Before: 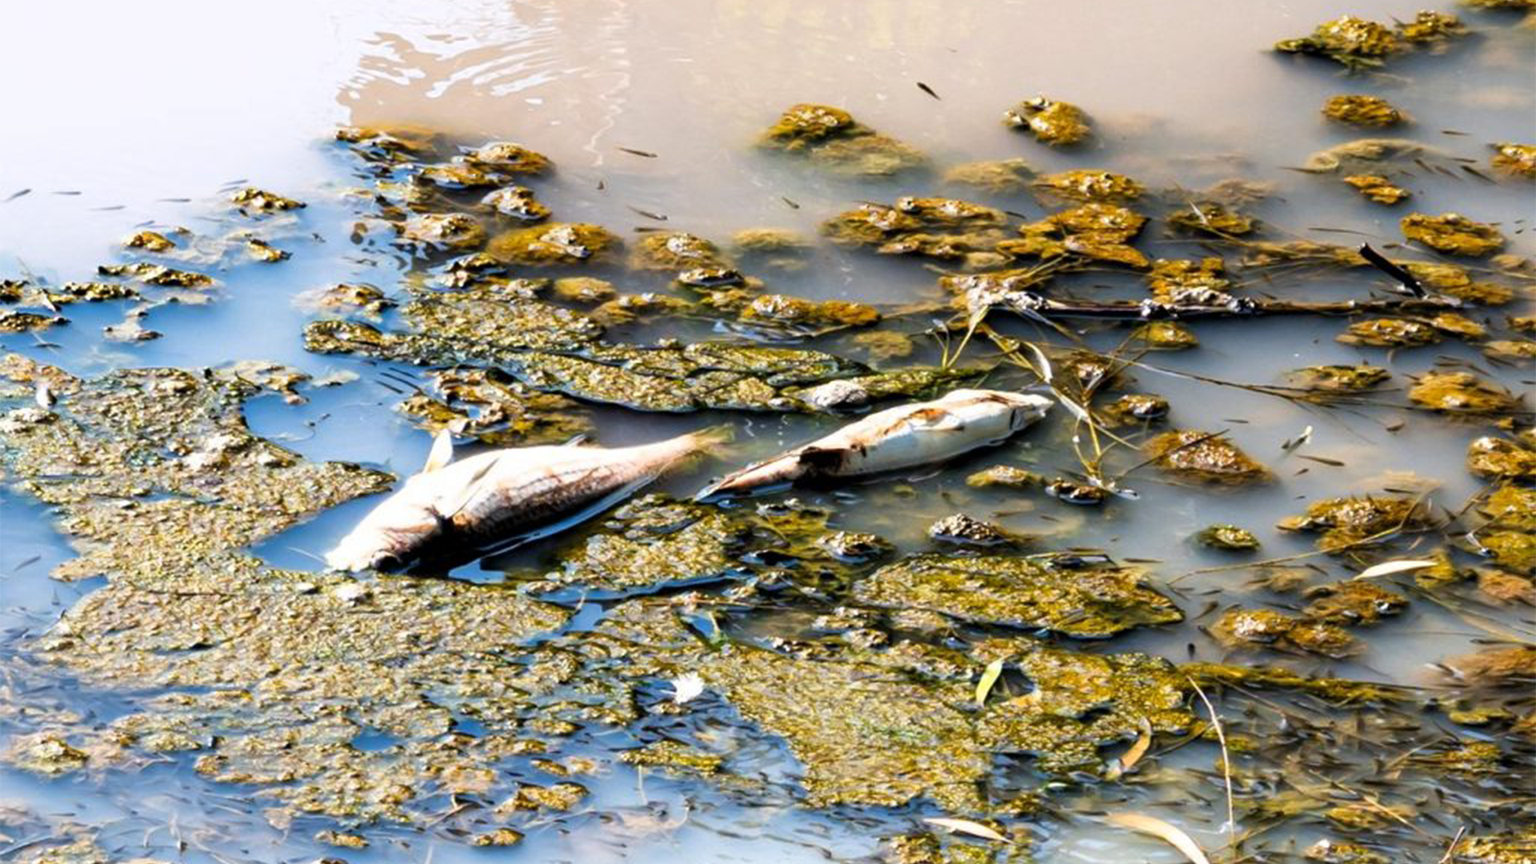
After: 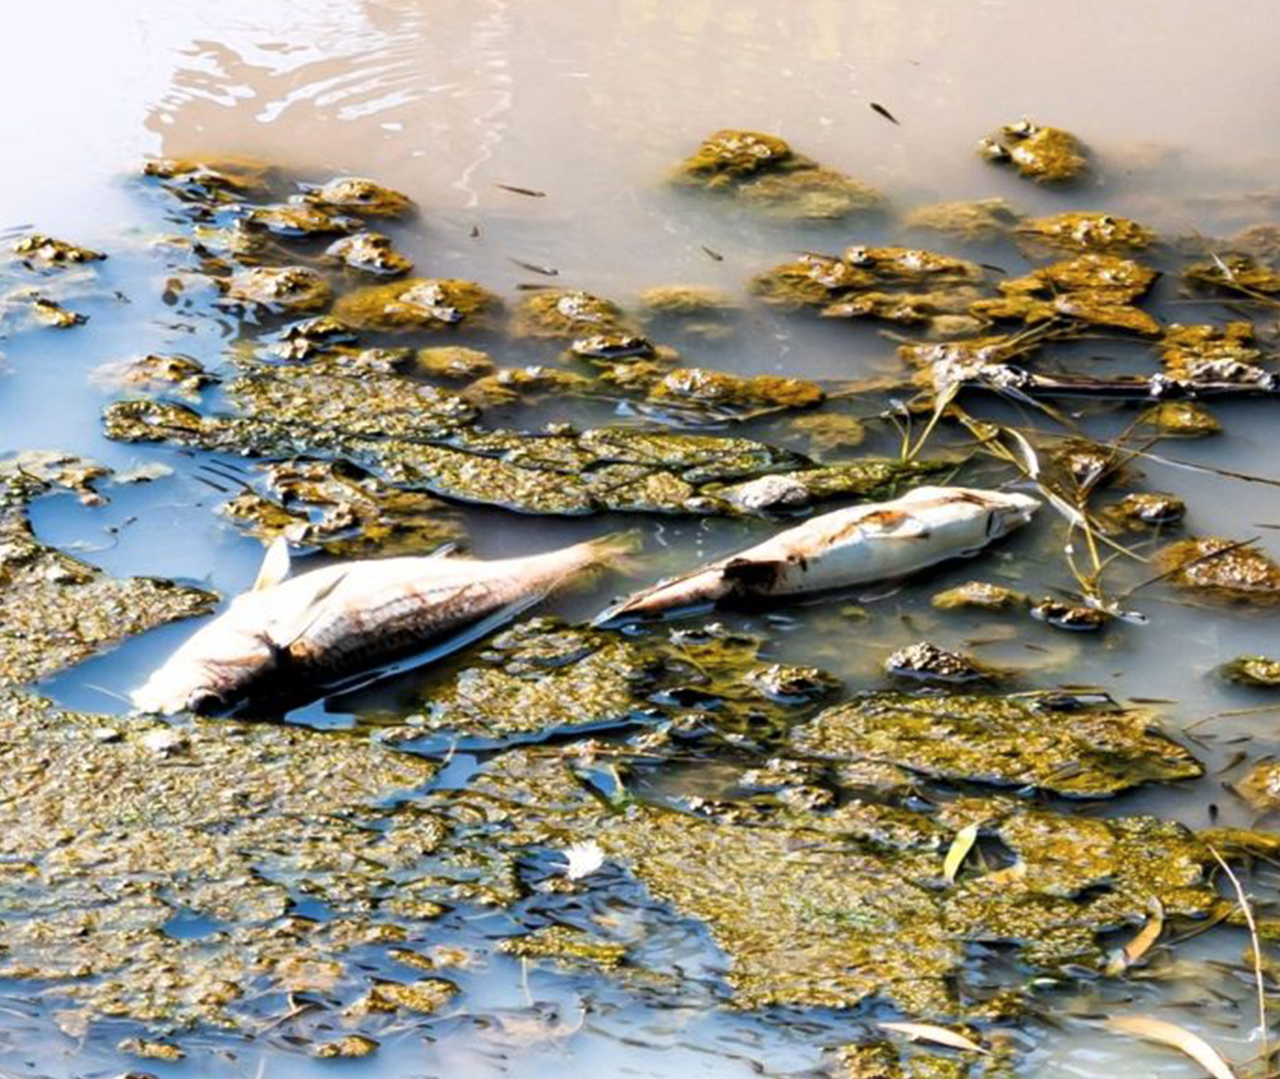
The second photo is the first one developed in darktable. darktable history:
contrast brightness saturation: saturation -0.062
crop and rotate: left 14.427%, right 18.888%
